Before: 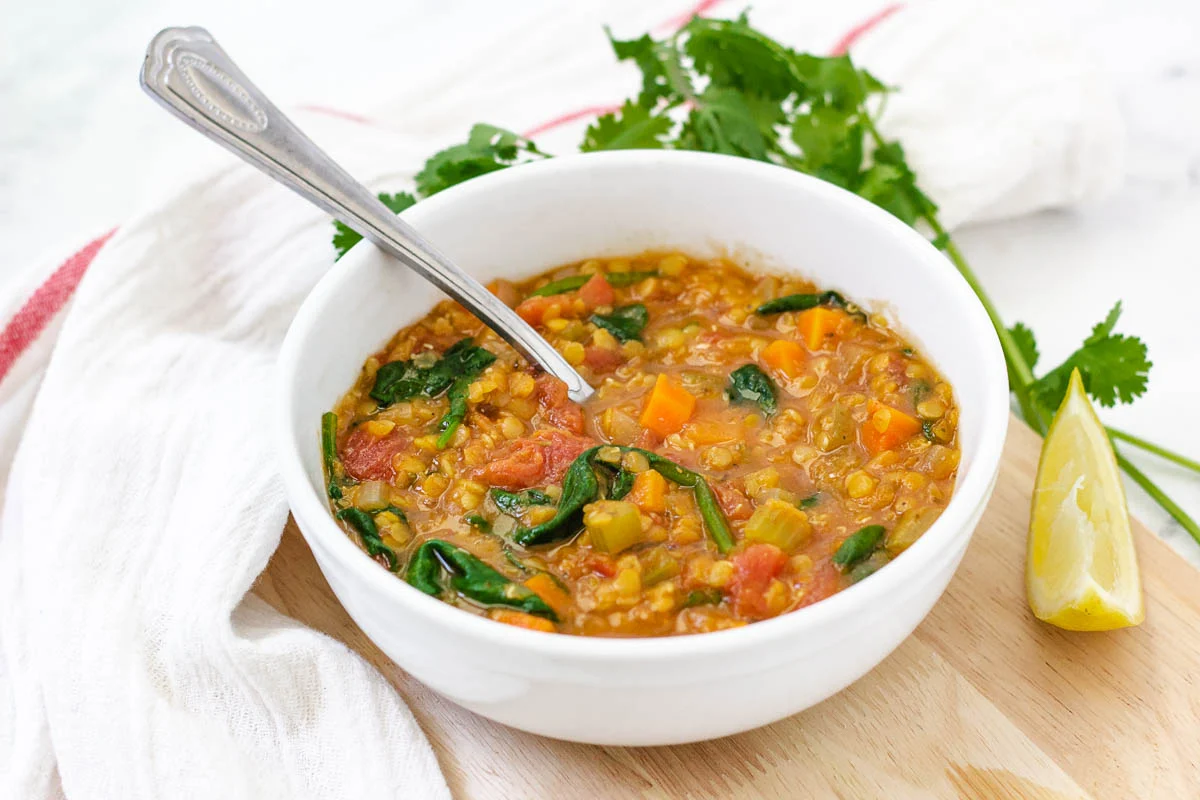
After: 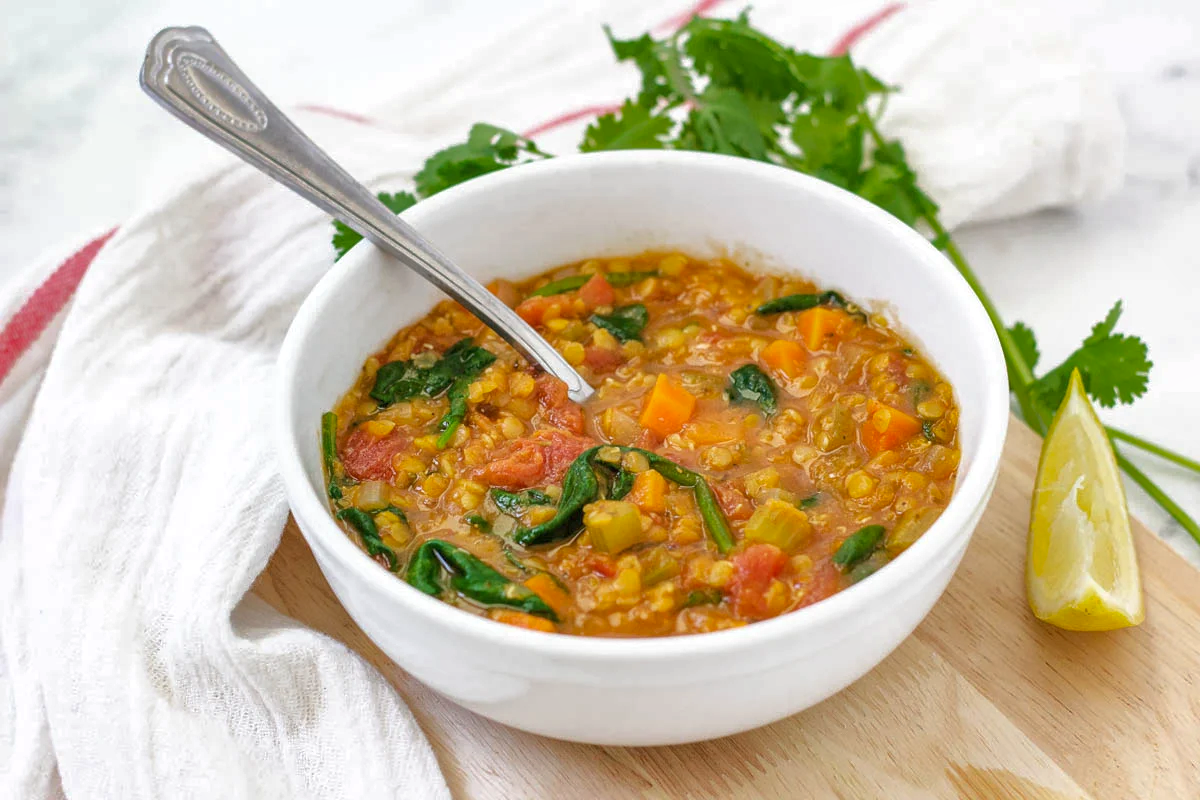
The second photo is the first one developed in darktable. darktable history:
local contrast: highlights 100%, shadows 100%, detail 120%, midtone range 0.2
shadows and highlights: on, module defaults
